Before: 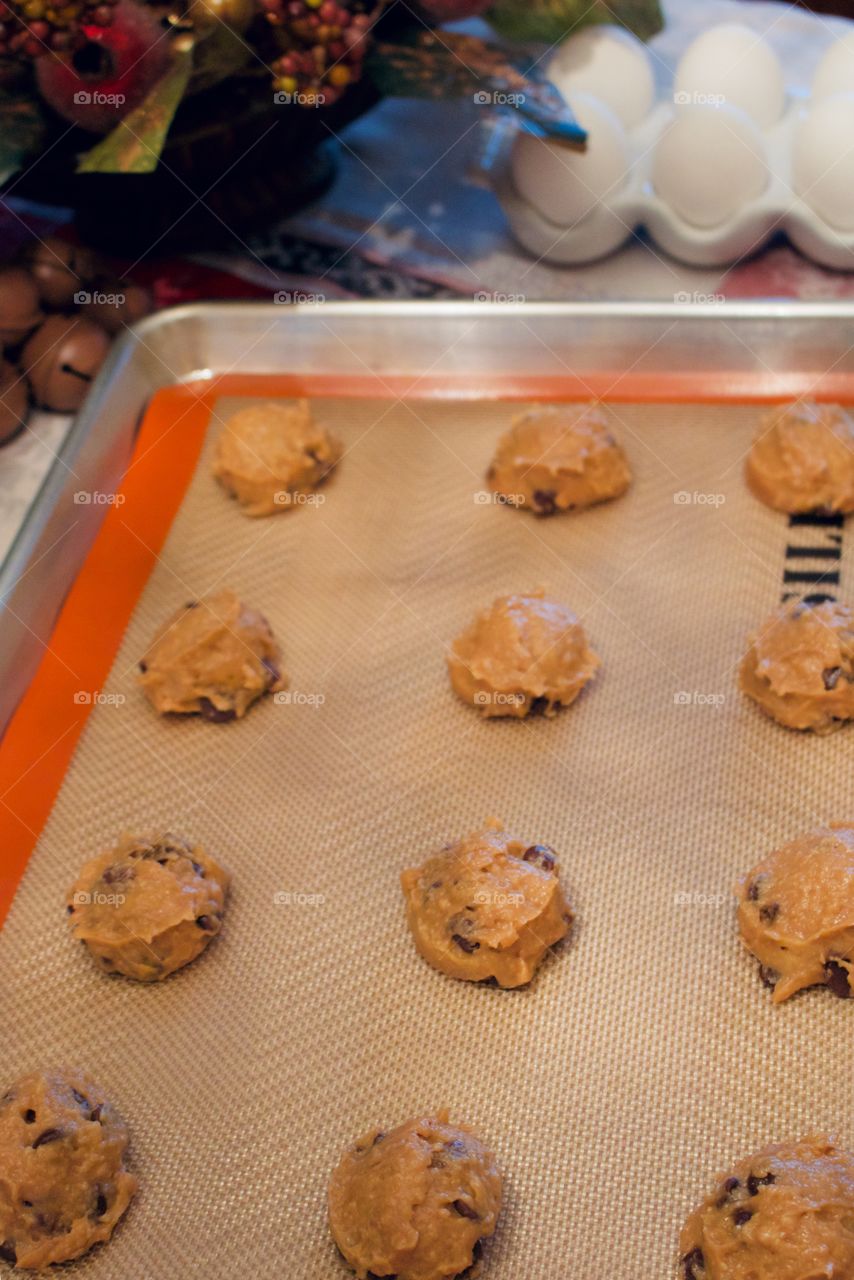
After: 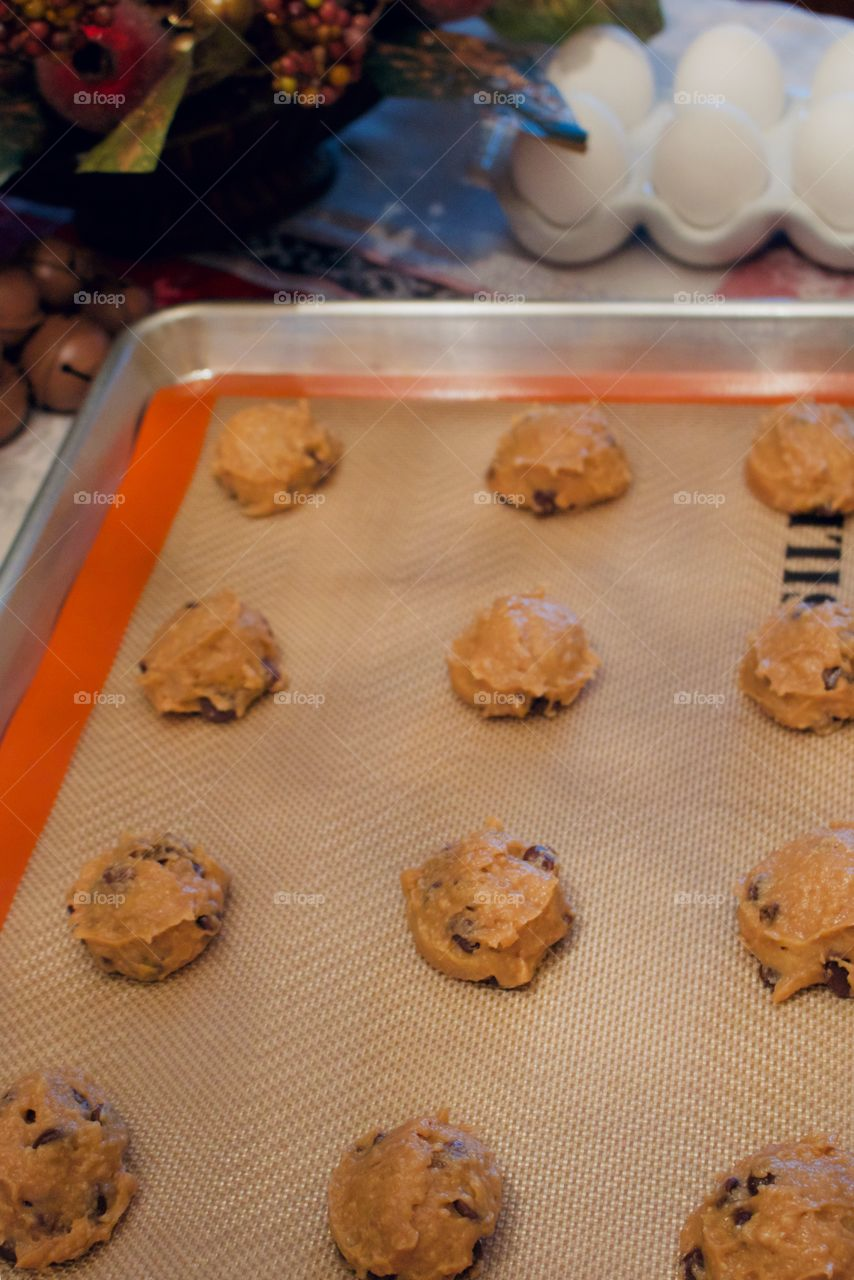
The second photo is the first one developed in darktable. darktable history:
exposure: exposure -0.211 EV, compensate exposure bias true, compensate highlight preservation false
